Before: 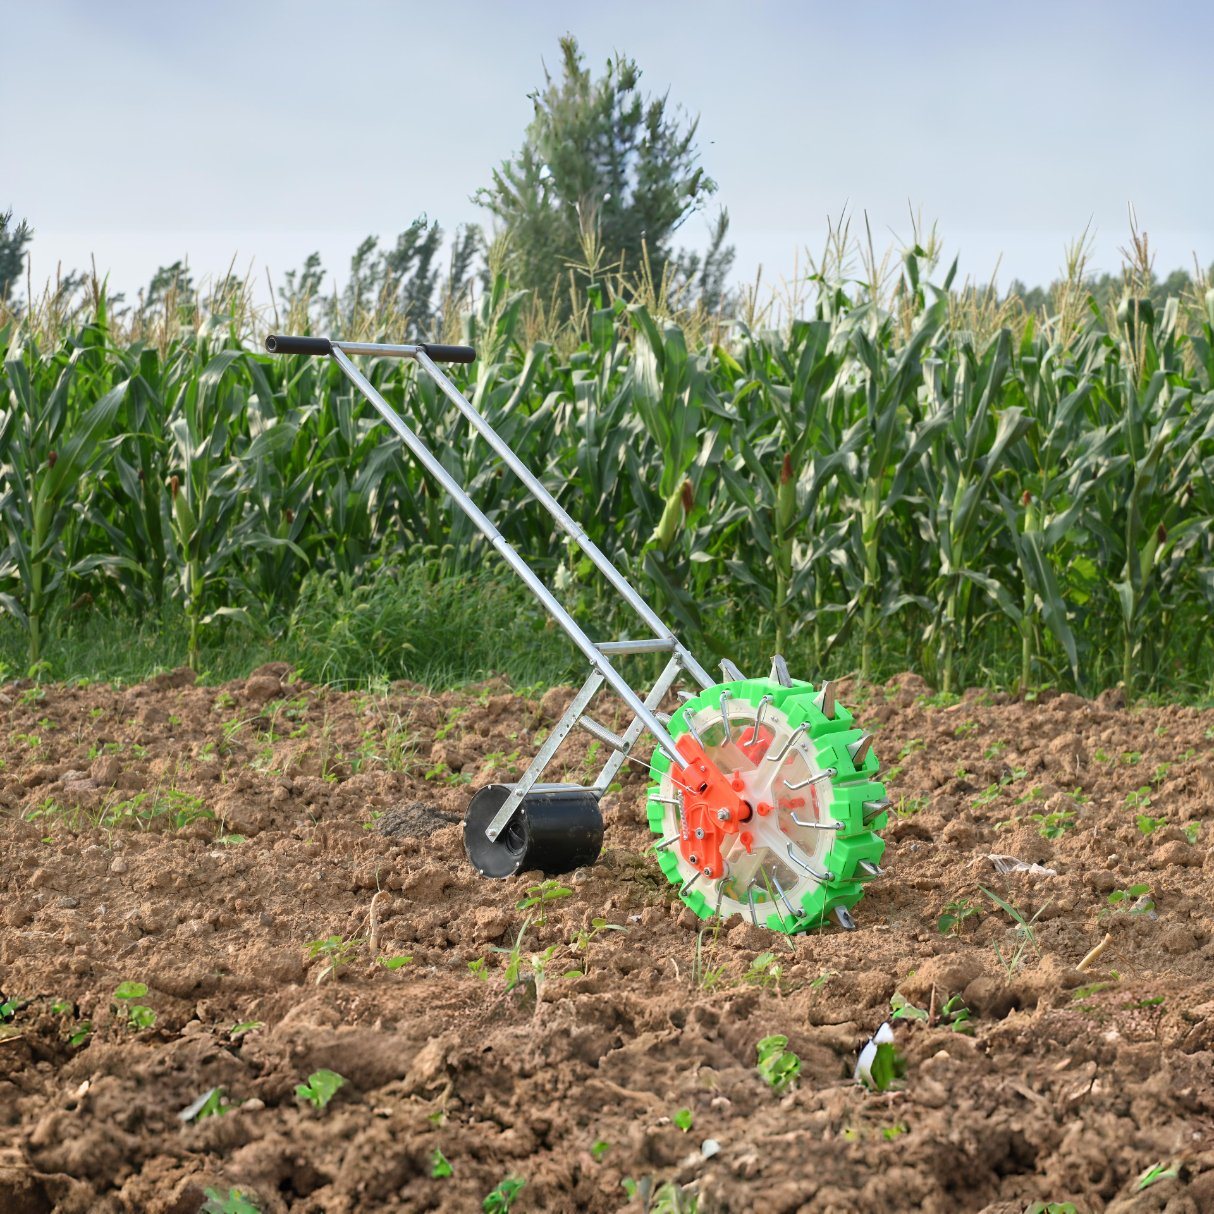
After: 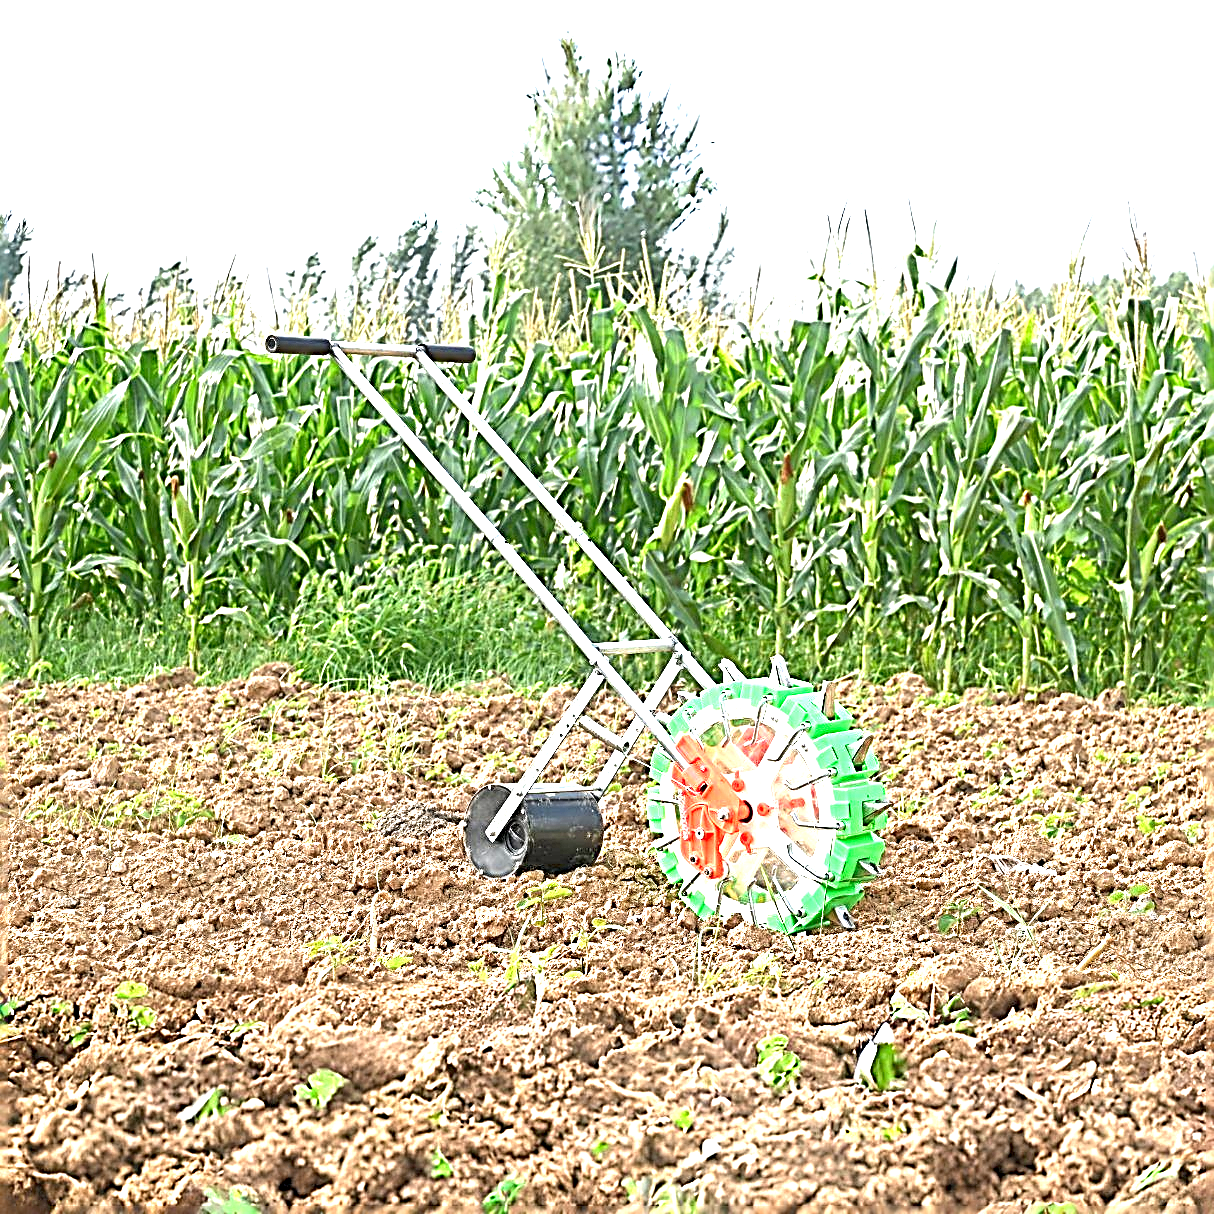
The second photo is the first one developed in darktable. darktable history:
exposure: black level correction 0.001, exposure 1.646 EV, compensate exposure bias true, compensate highlight preservation false
tone equalizer: -8 EV 1 EV, -7 EV 1 EV, -6 EV 1 EV, -5 EV 1 EV, -4 EV 1 EV, -3 EV 0.75 EV, -2 EV 0.5 EV, -1 EV 0.25 EV
sharpen: radius 3.158, amount 1.731
